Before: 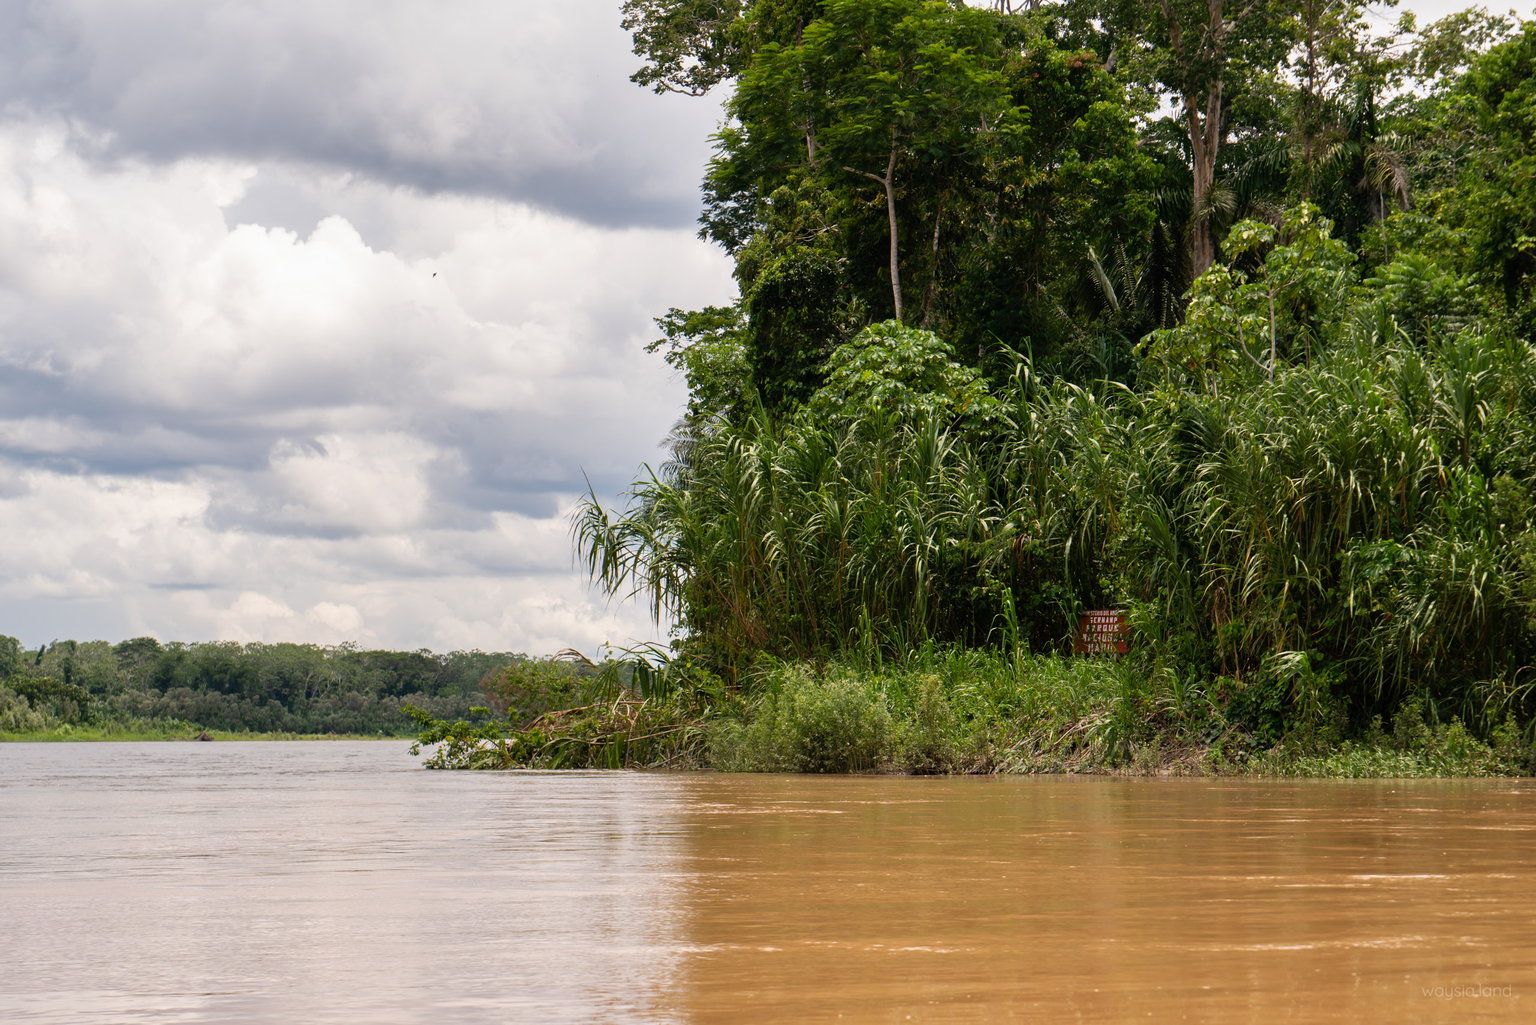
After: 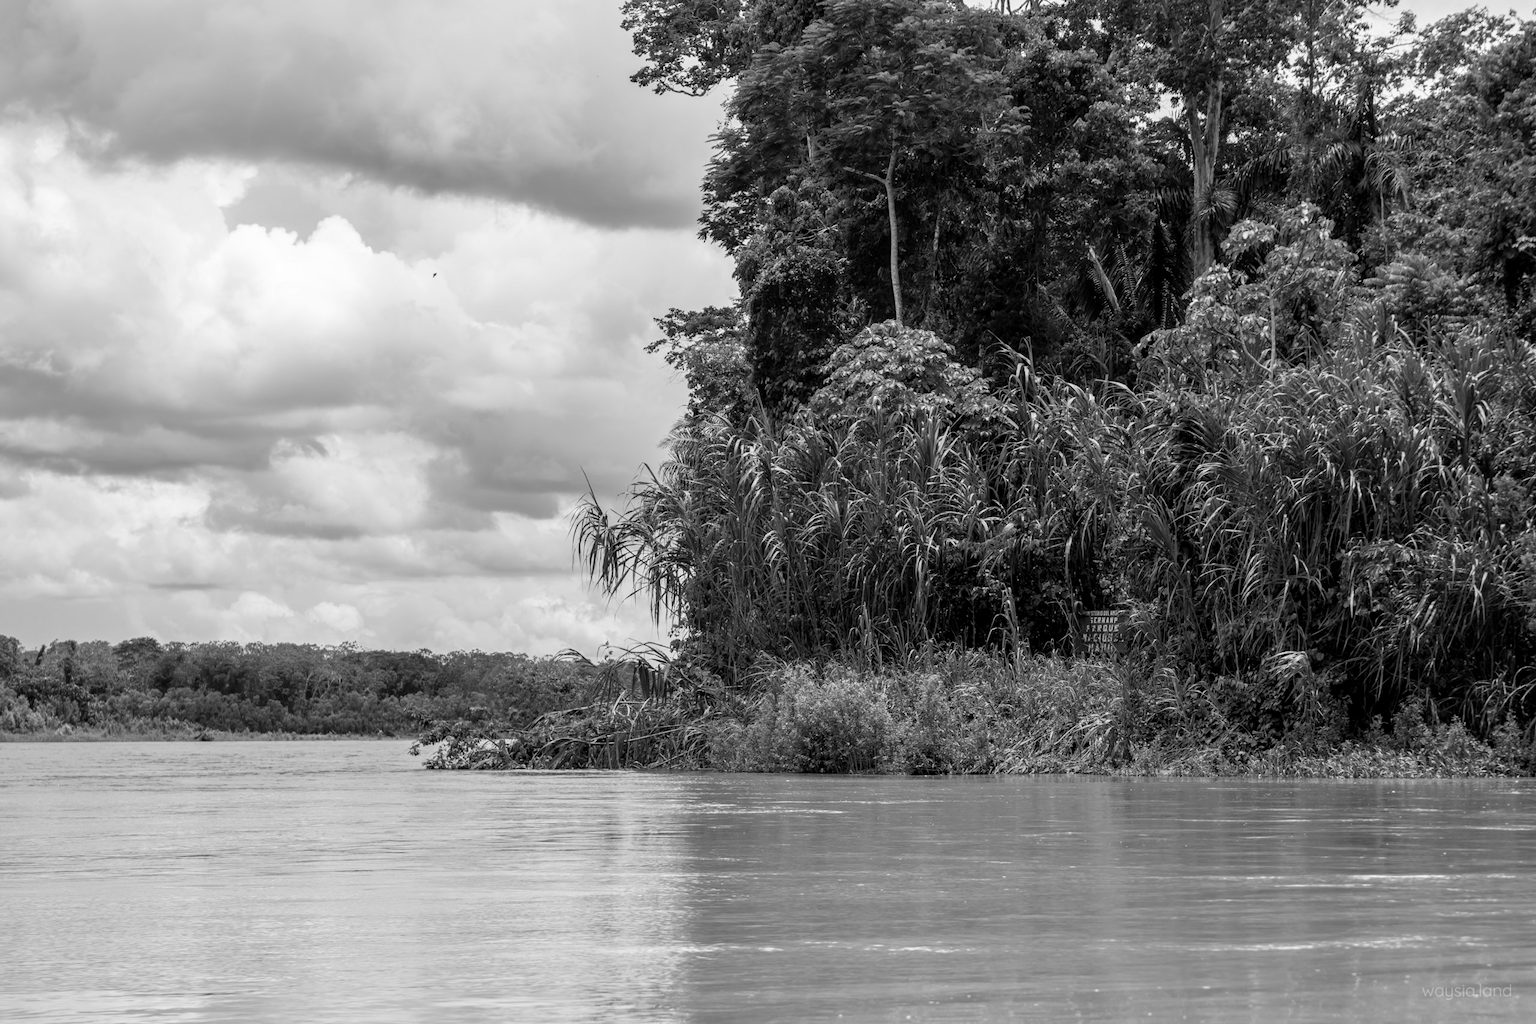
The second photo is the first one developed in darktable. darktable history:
local contrast: on, module defaults
monochrome: a 32, b 64, size 2.3
contrast brightness saturation: saturation -0.05
